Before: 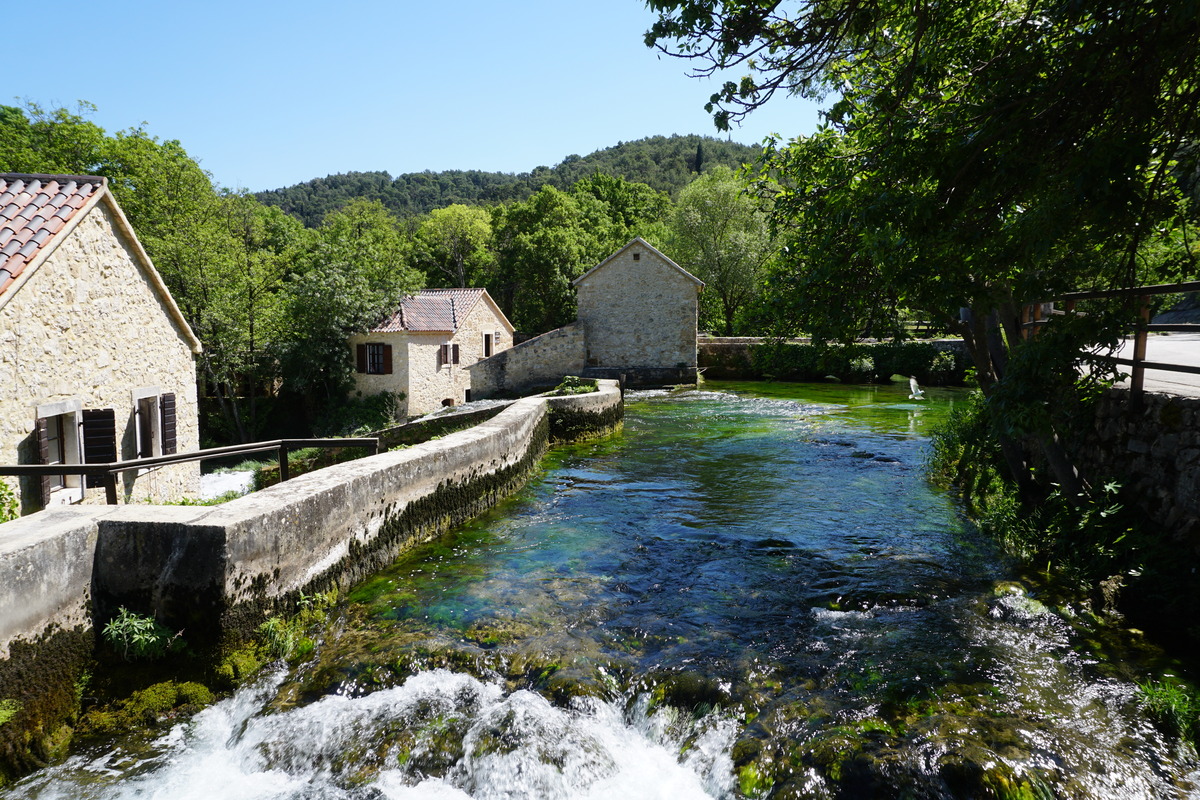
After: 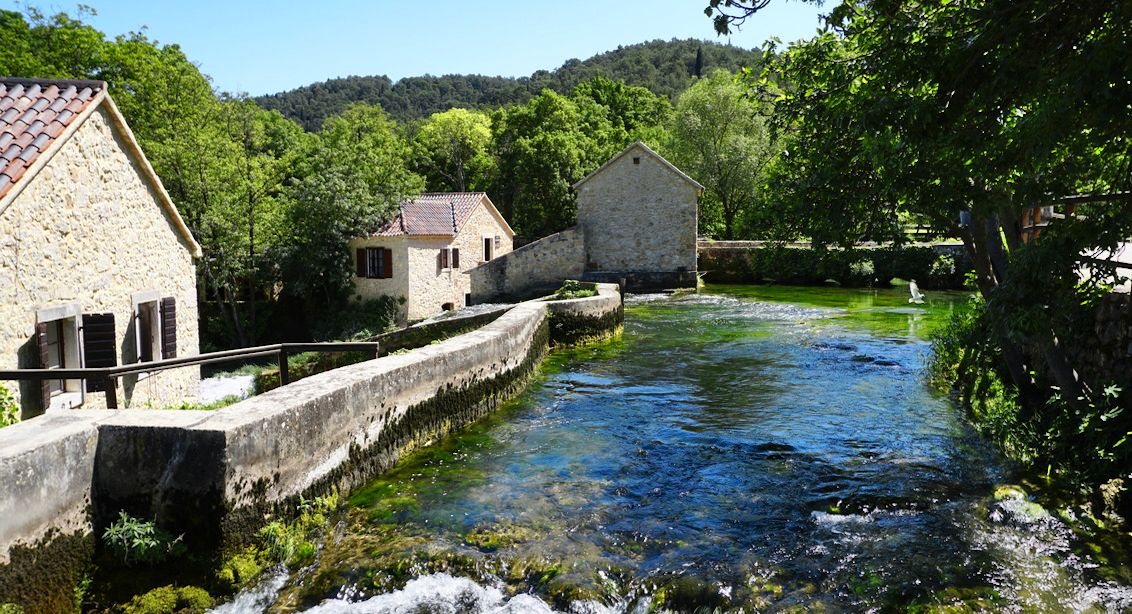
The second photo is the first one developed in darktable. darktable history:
crop and rotate: angle 0.047°, top 12.053%, right 5.538%, bottom 11.065%
shadows and highlights: soften with gaussian
color zones: curves: ch0 [(0.004, 0.305) (0.261, 0.623) (0.389, 0.399) (0.708, 0.571) (0.947, 0.34)]; ch1 [(0.025, 0.645) (0.229, 0.584) (0.326, 0.551) (0.484, 0.262) (0.757, 0.643)]
